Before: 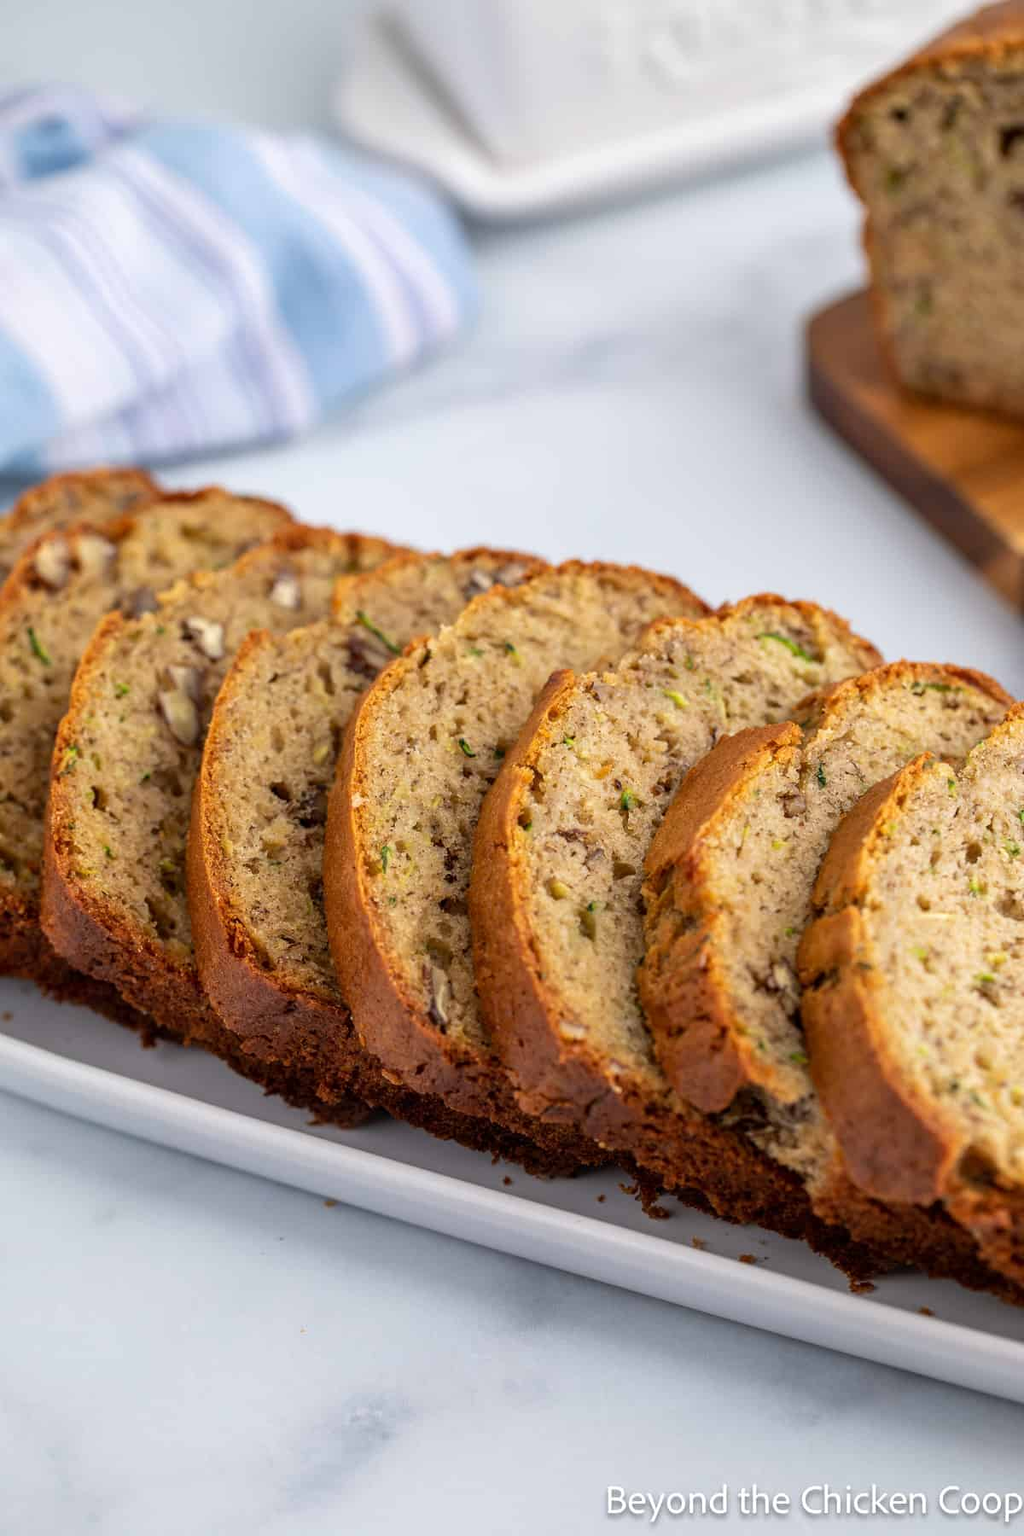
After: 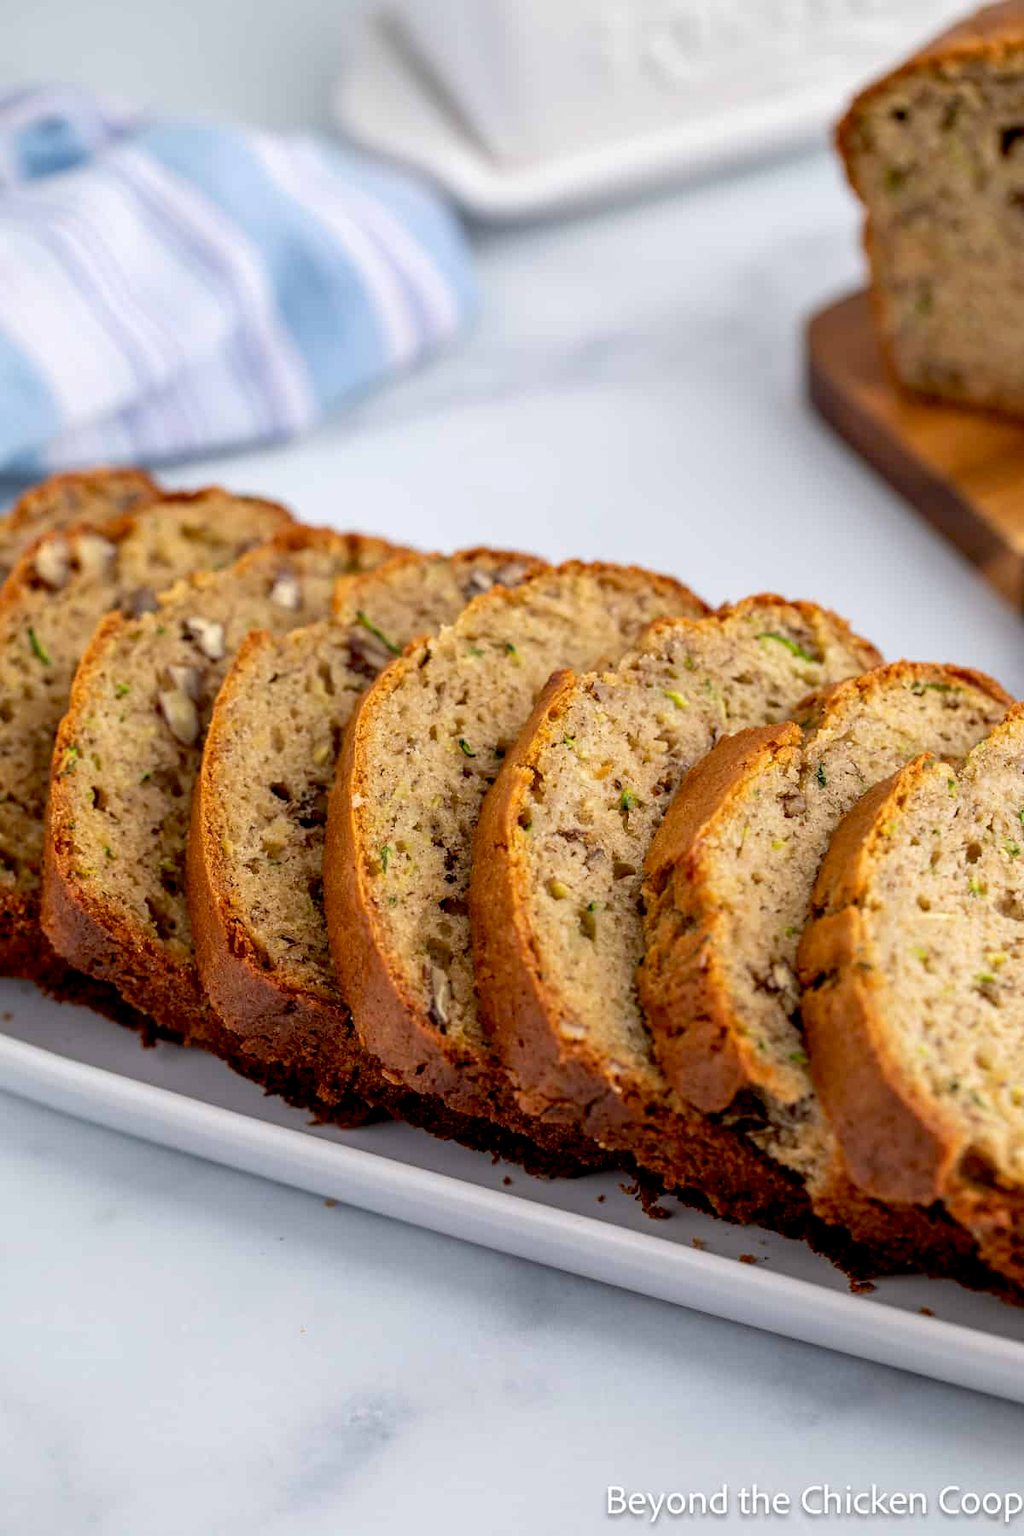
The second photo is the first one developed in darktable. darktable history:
exposure: black level correction 0.01, exposure 0.008 EV, compensate highlight preservation false
